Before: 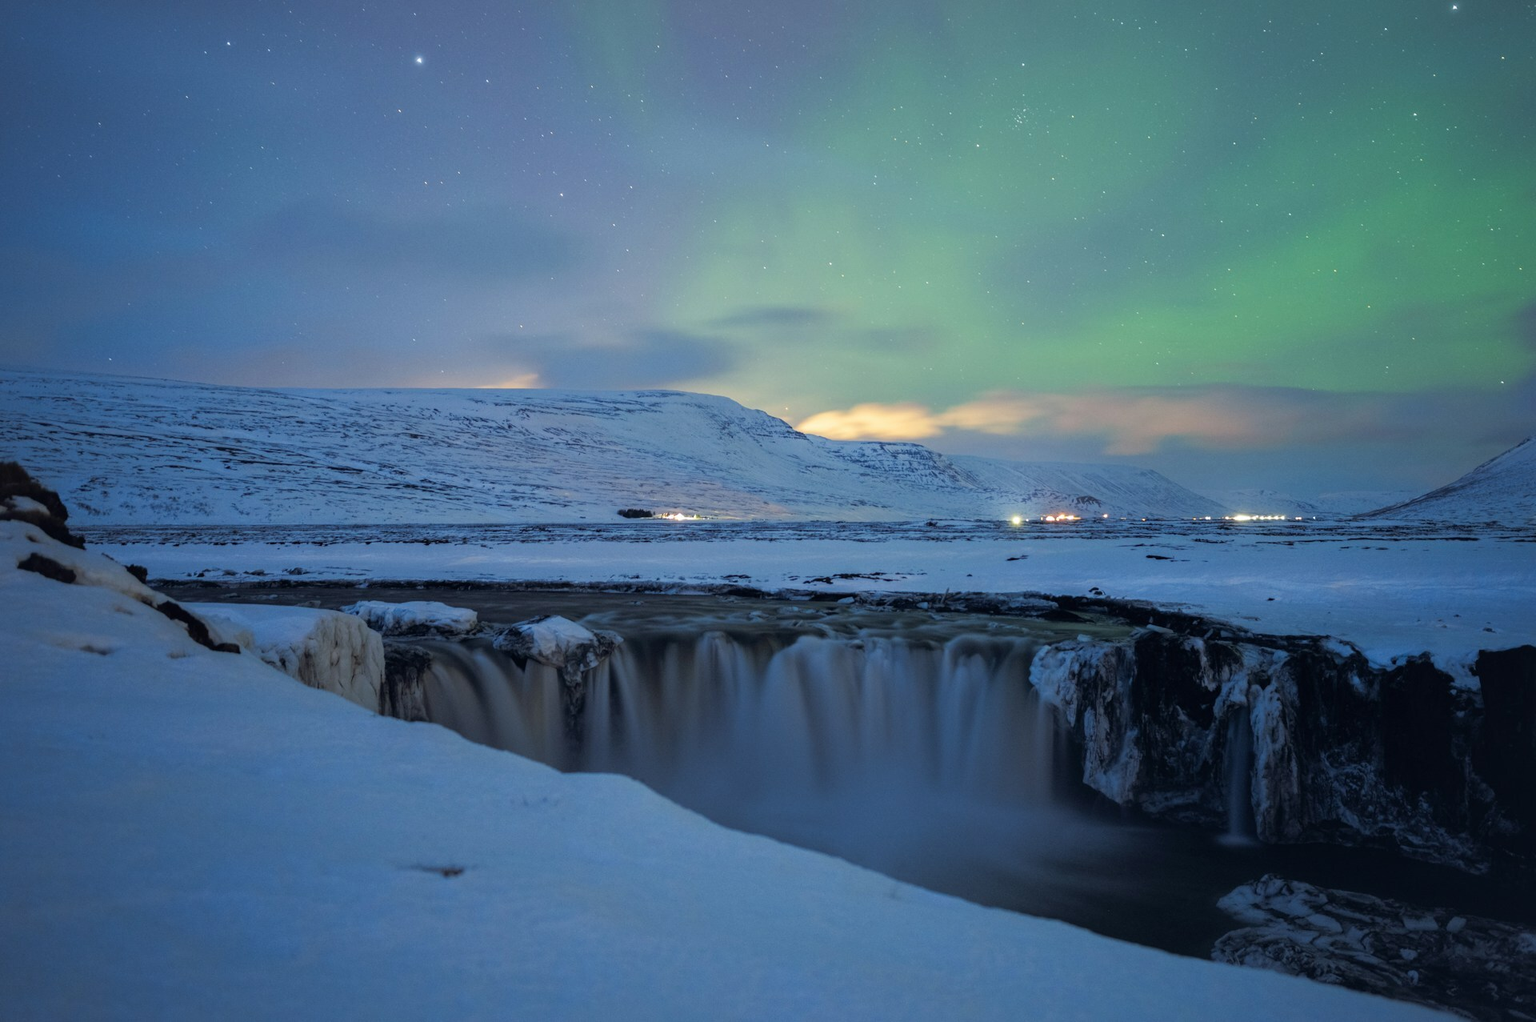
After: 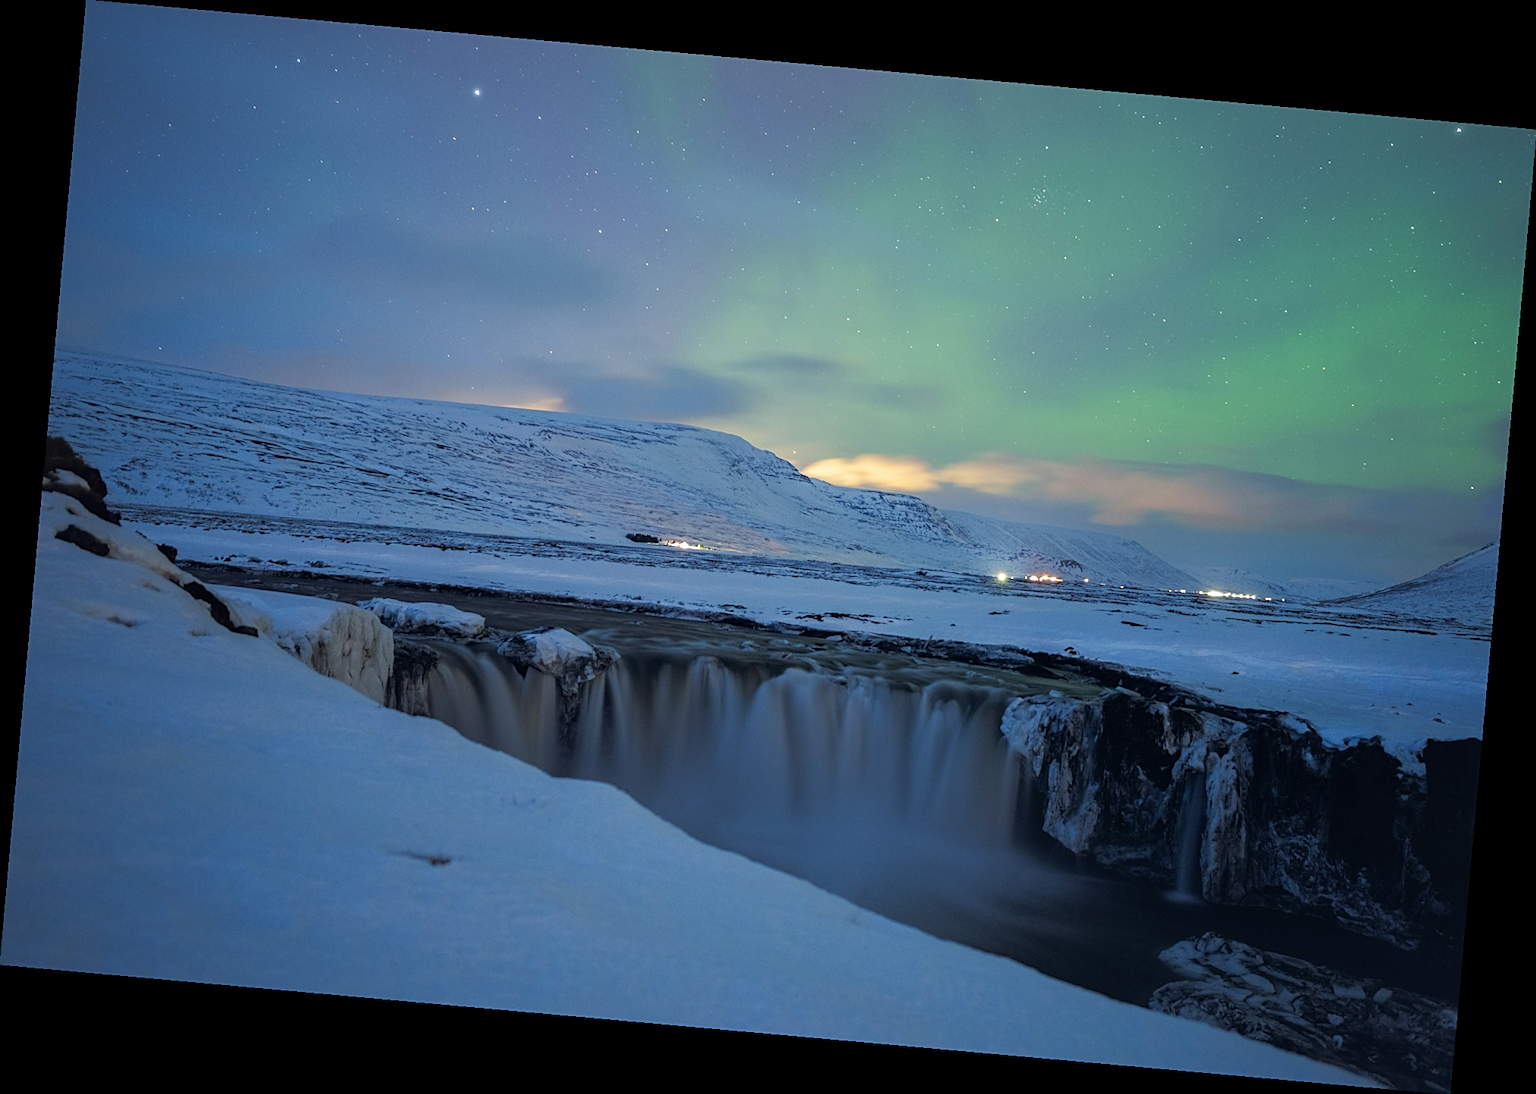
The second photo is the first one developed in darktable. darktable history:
sharpen: on, module defaults
rotate and perspective: rotation 5.12°, automatic cropping off
